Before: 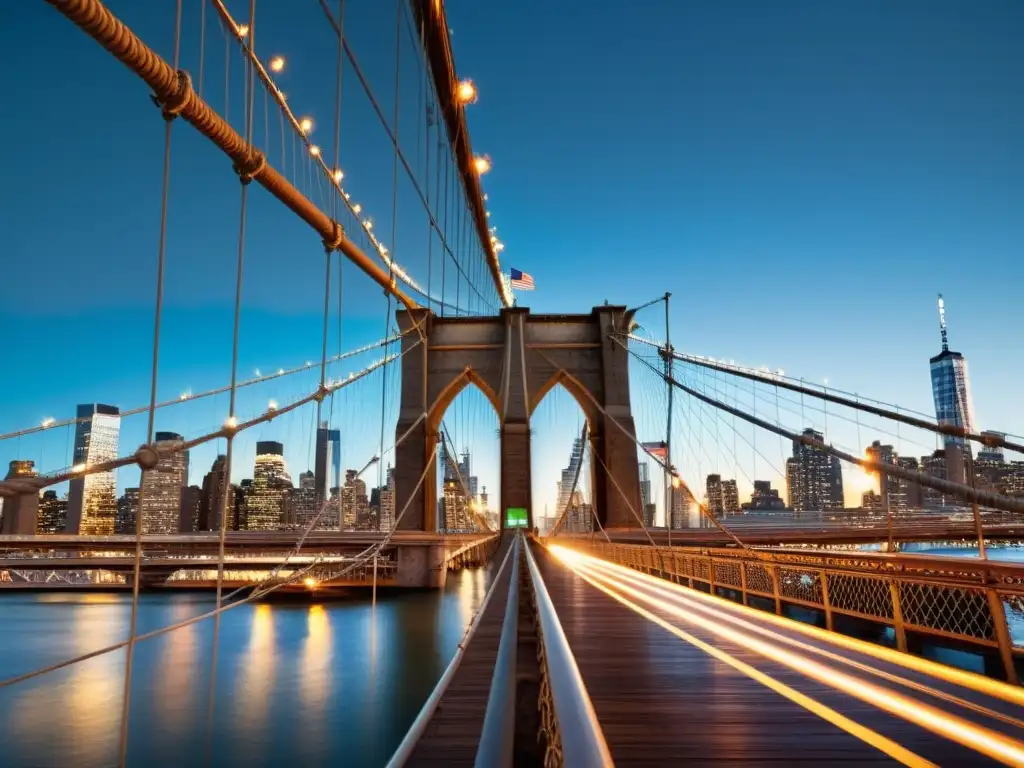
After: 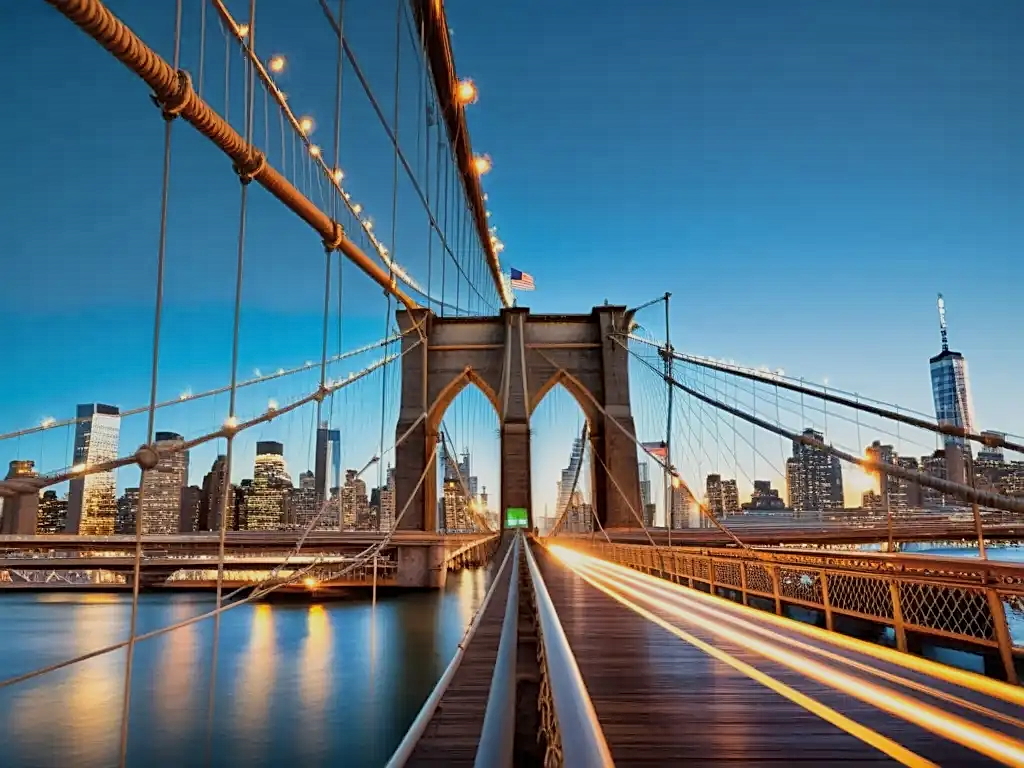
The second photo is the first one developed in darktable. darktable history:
global tonemap: drago (1, 100), detail 1
sharpen: on, module defaults
